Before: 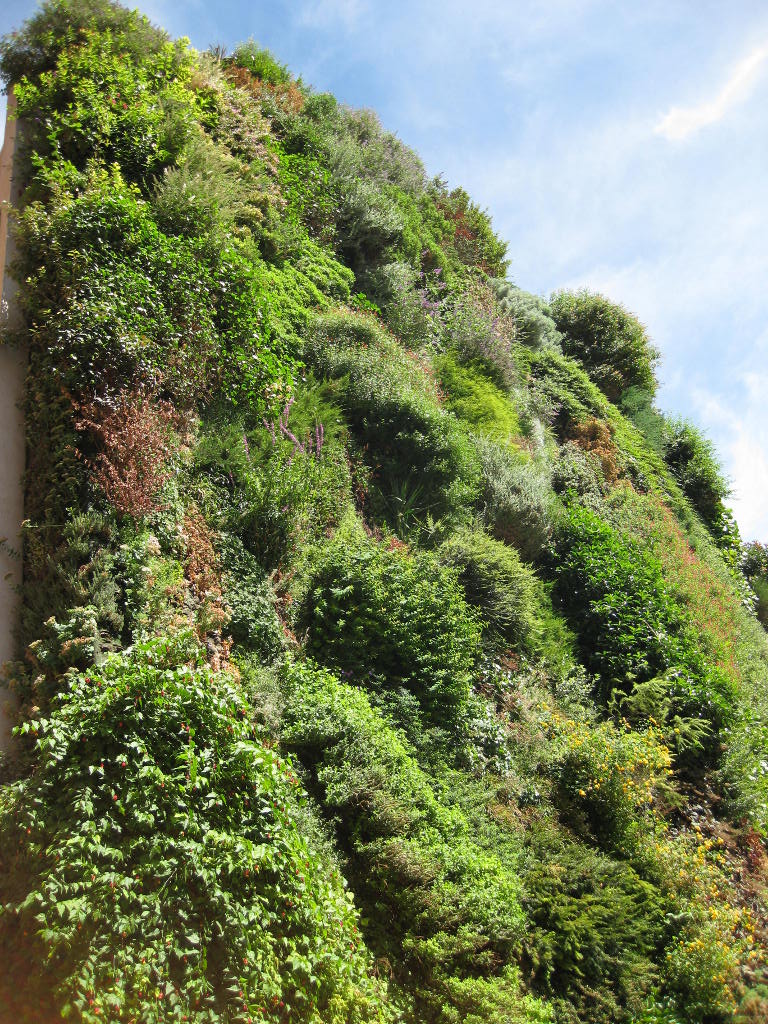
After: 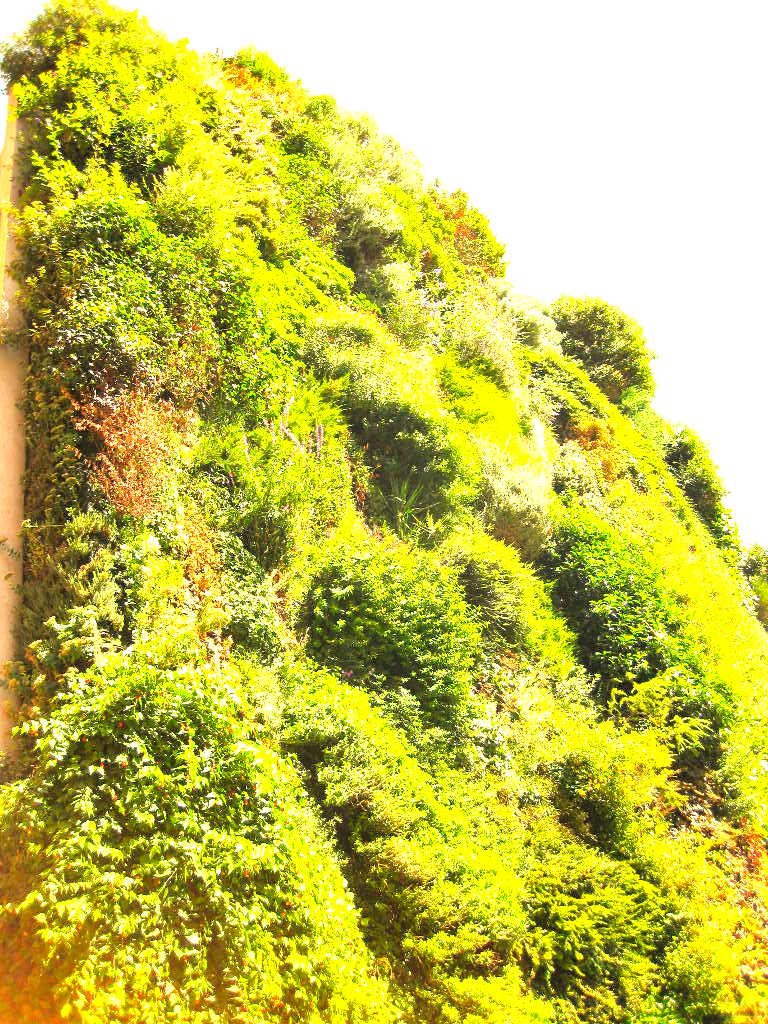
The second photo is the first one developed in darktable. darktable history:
local contrast: mode bilateral grid, contrast 20, coarseness 50, detail 141%, midtone range 0.2
white balance: red 1.138, green 0.996, blue 0.812
exposure: exposure 2.25 EV, compensate highlight preservation false
color balance rgb: perceptual saturation grading › global saturation 20%, global vibrance 20%
